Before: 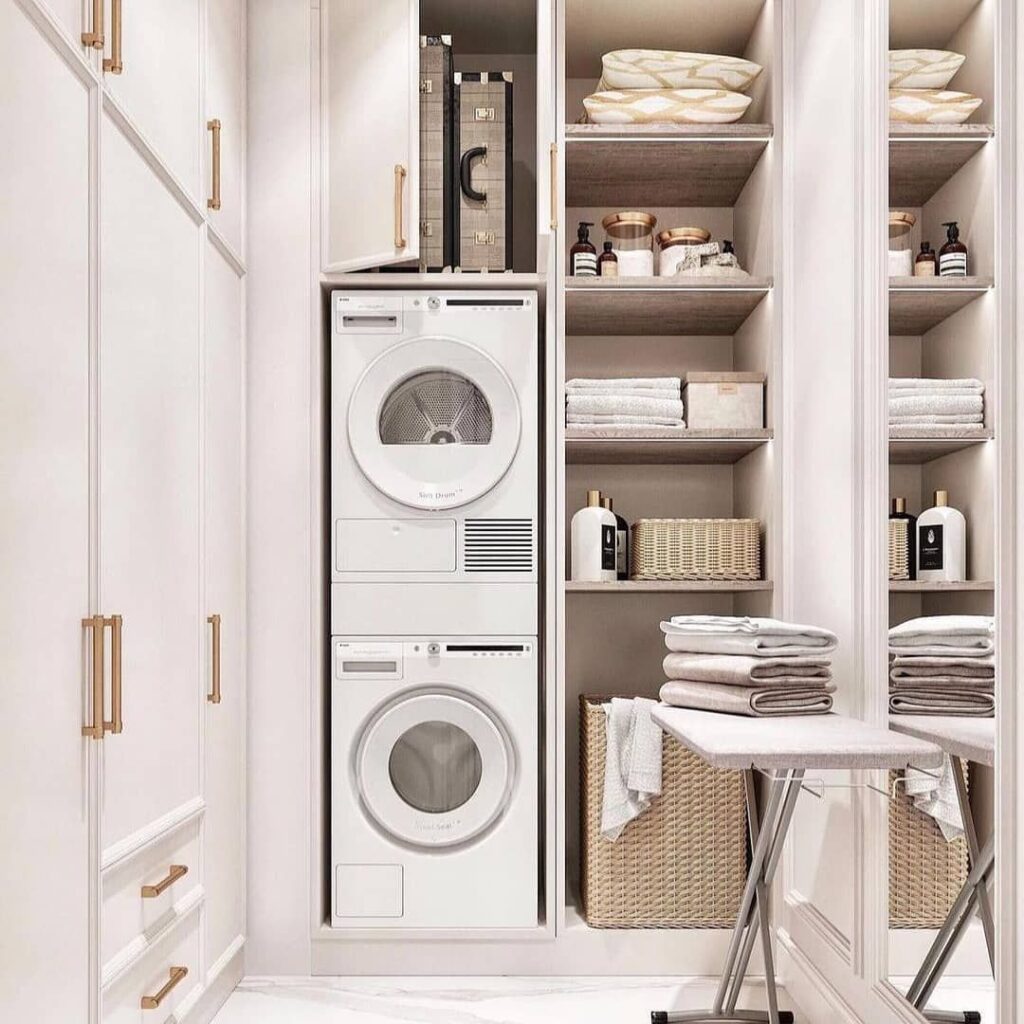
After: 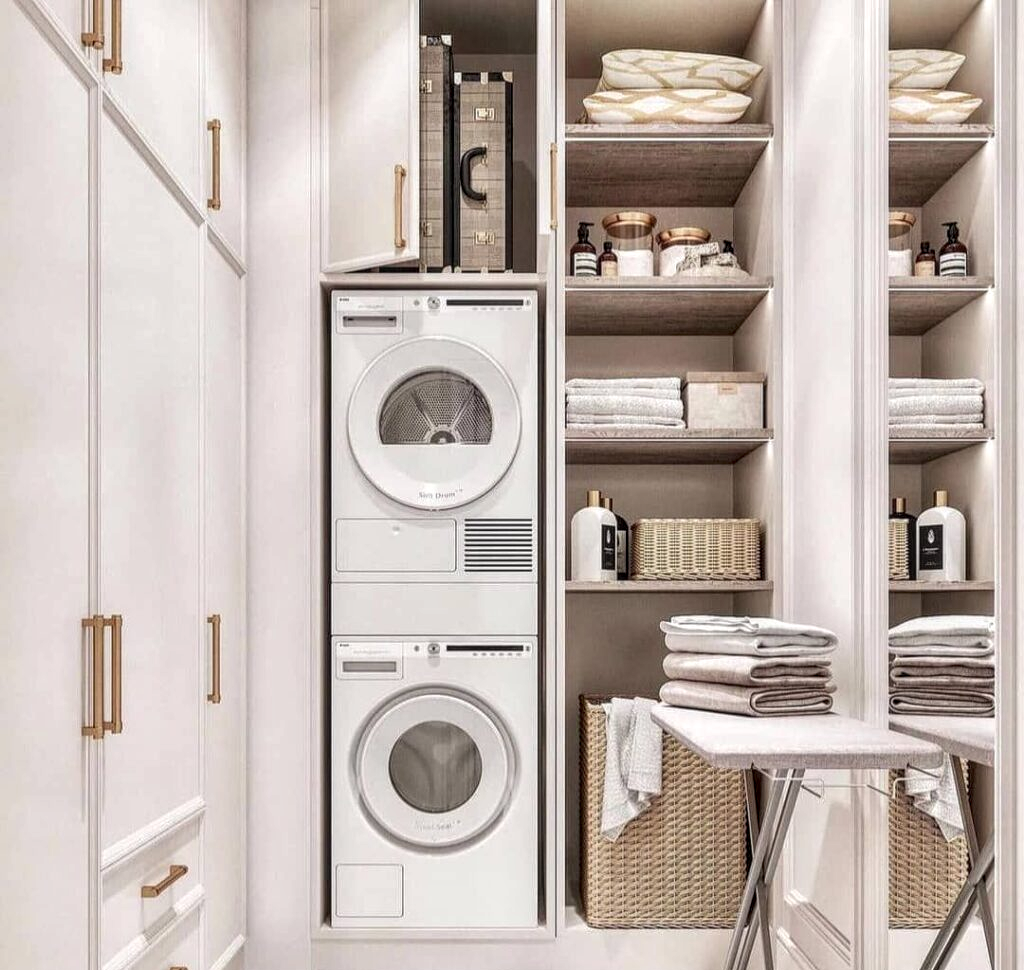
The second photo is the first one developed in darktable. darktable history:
exposure: exposure -0.048 EV, compensate highlight preservation false
local contrast: highlights 62%, detail 143%, midtone range 0.427
crop and rotate: top 0.001%, bottom 5.201%
